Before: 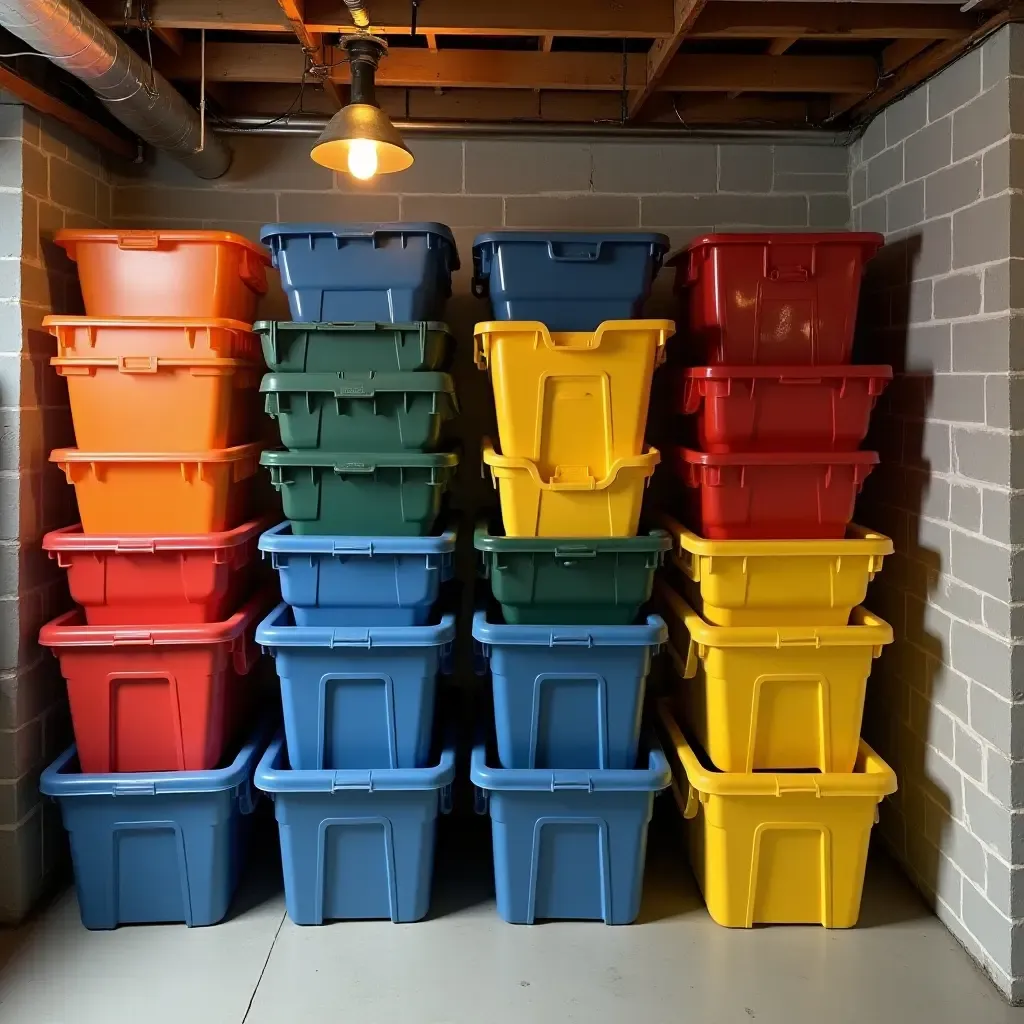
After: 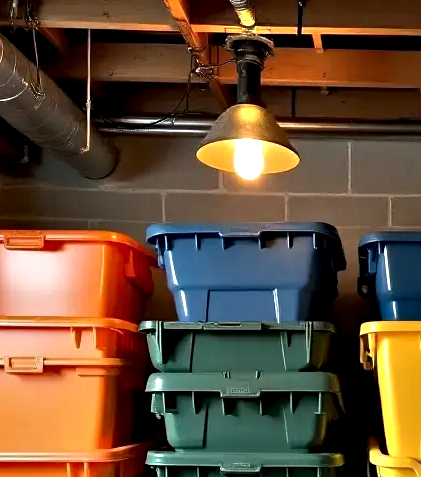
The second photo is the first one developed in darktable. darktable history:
contrast equalizer: octaves 7, y [[0.6 ×6], [0.55 ×6], [0 ×6], [0 ×6], [0 ×6]]
crop and rotate: left 11.207%, top 0.045%, right 47.643%, bottom 53.285%
